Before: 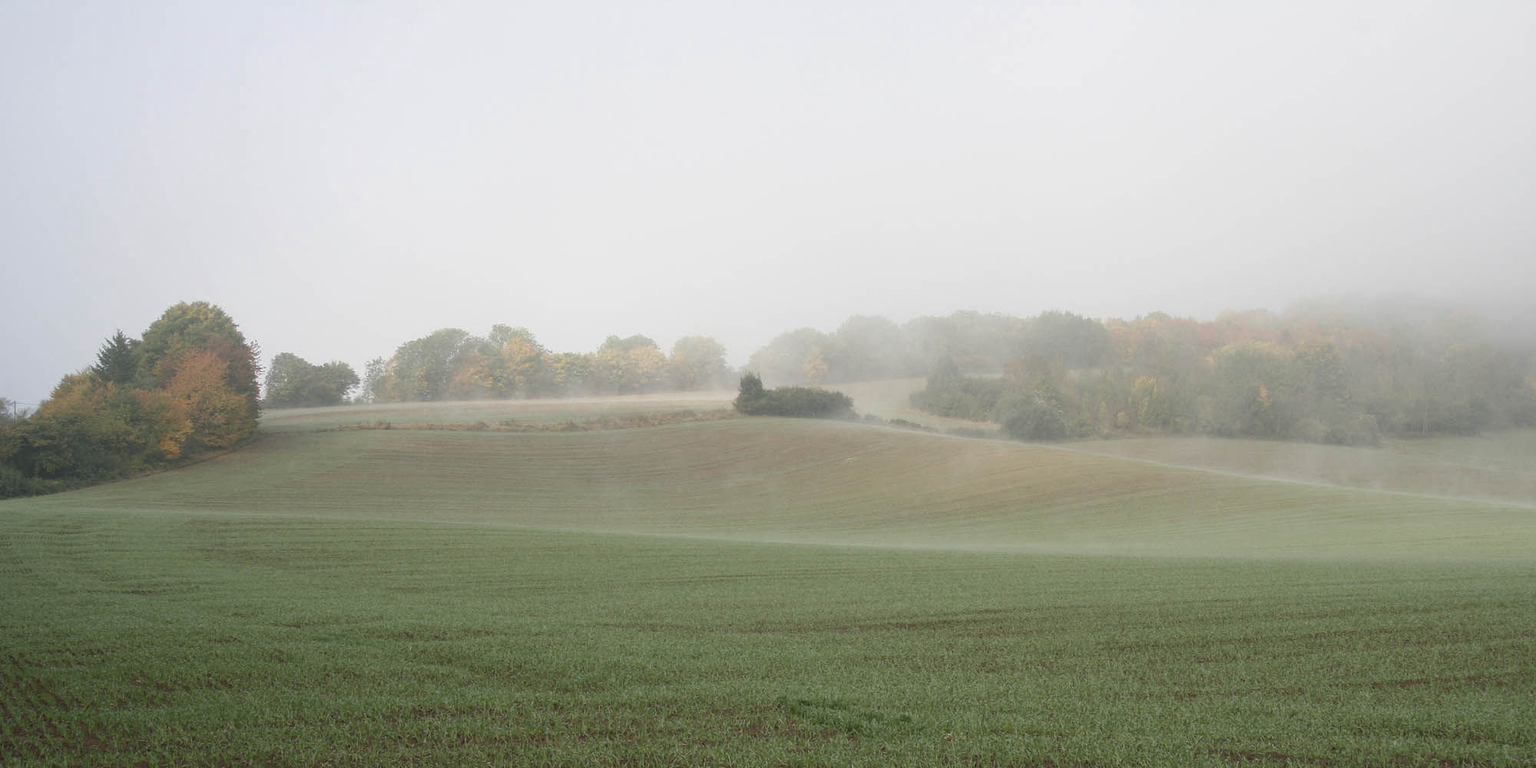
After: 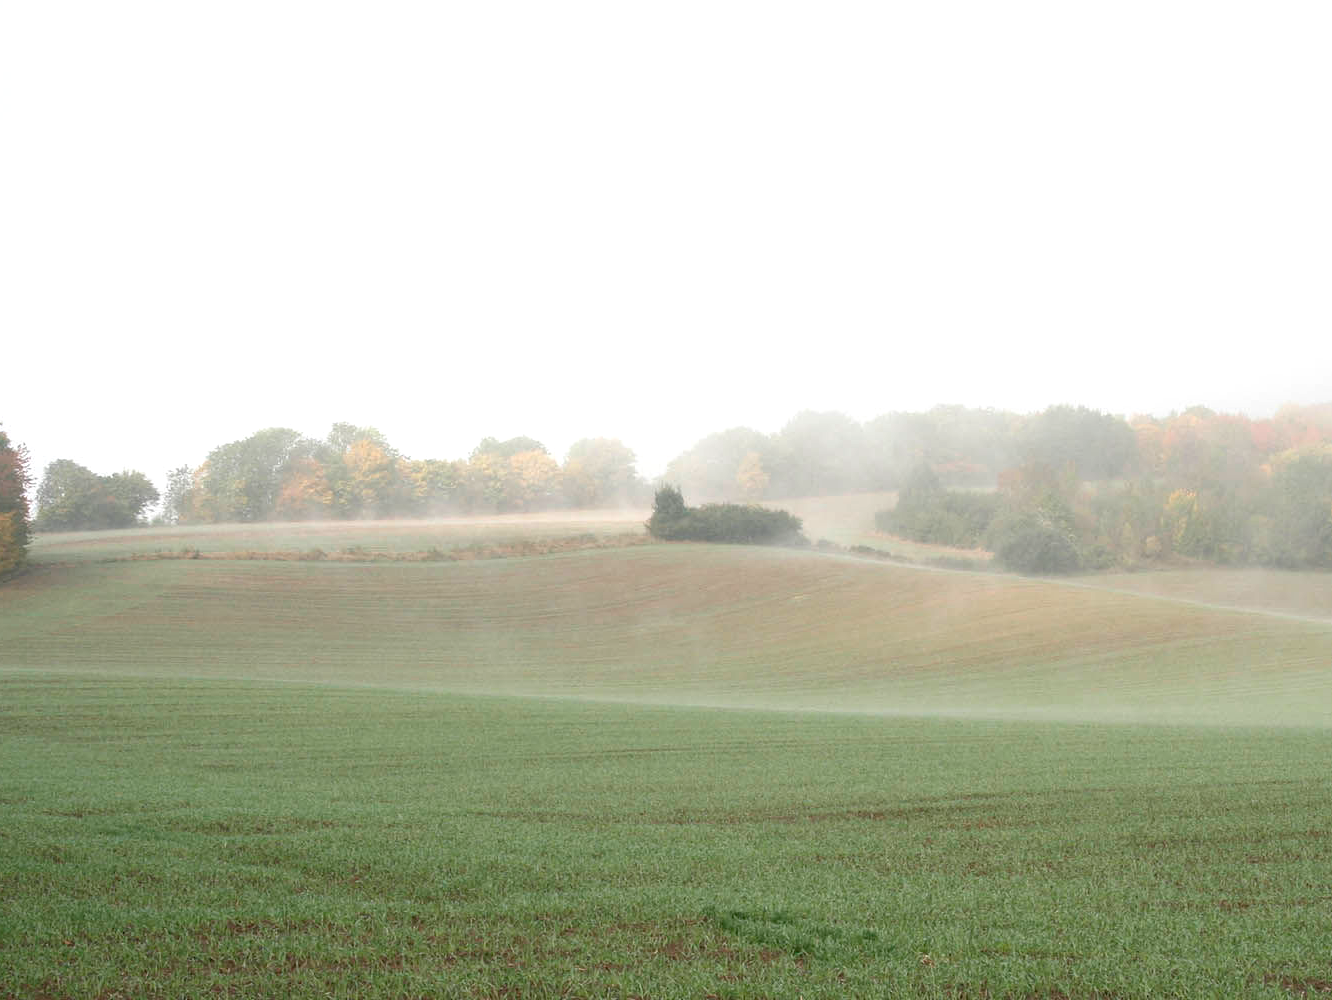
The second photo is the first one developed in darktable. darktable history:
exposure: black level correction 0.001, exposure 0.499 EV, compensate highlight preservation false
crop and rotate: left 15.457%, right 17.942%
